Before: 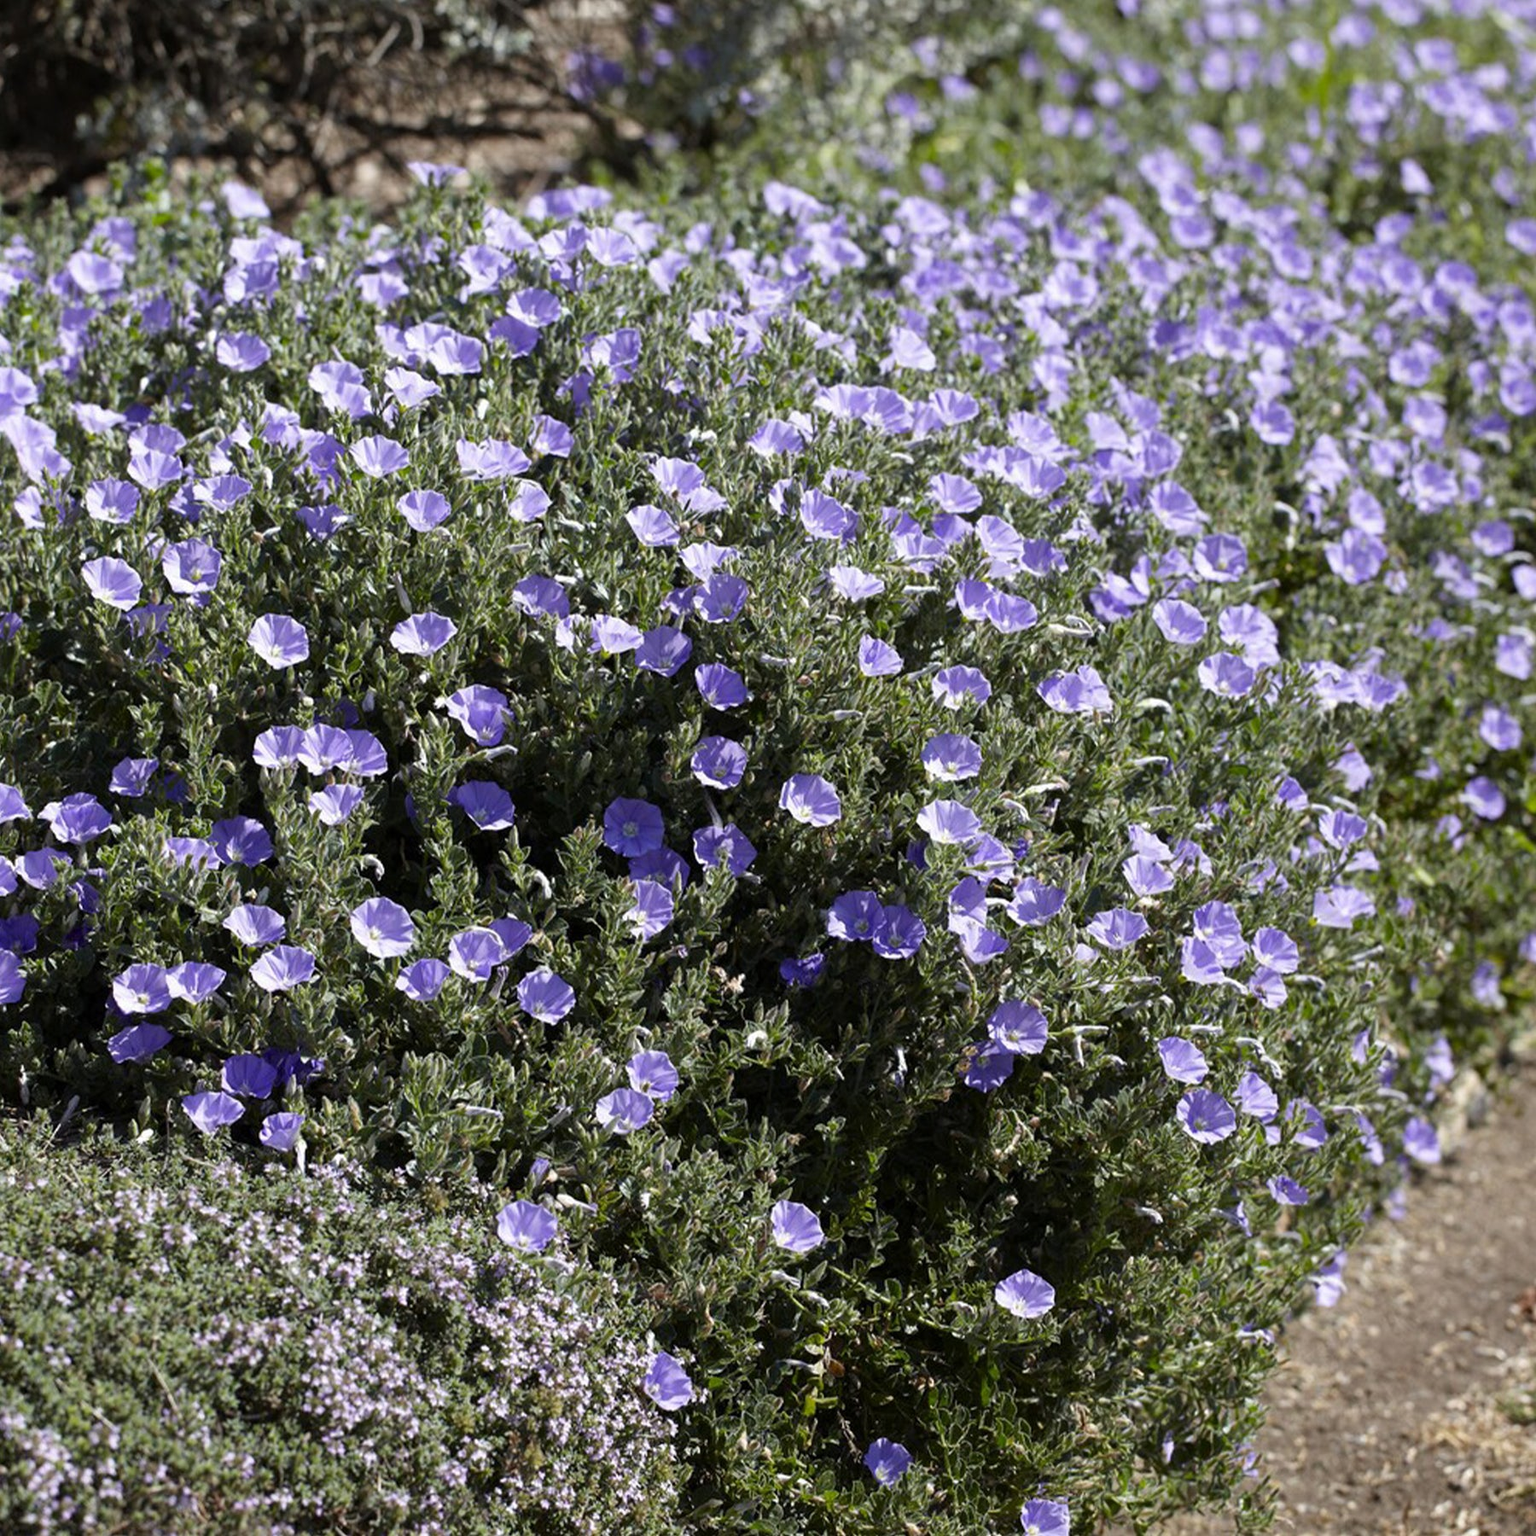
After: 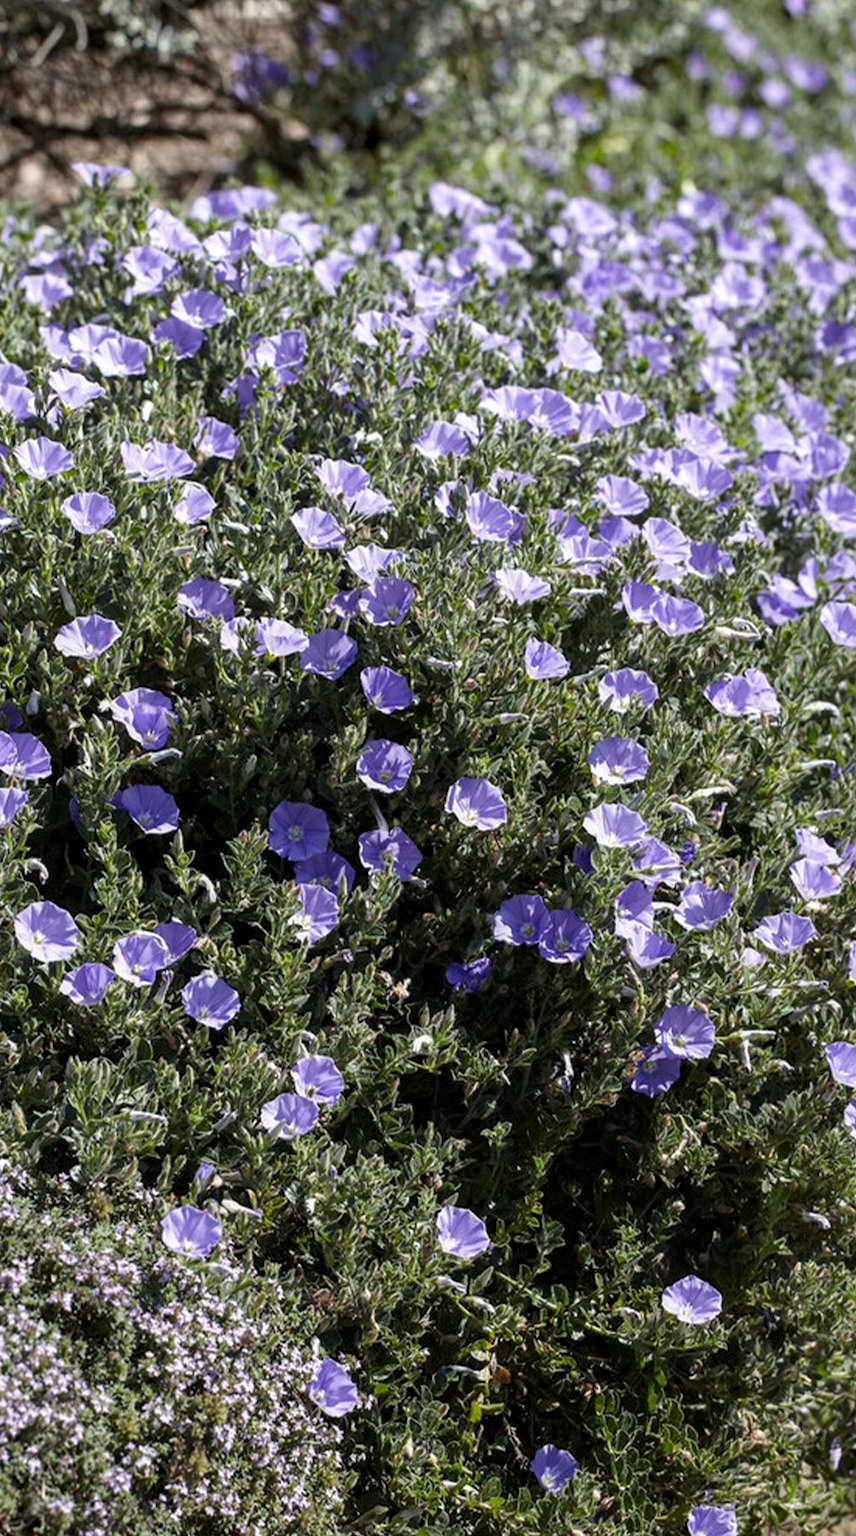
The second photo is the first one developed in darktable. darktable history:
color correction: highlights b* 0.067
local contrast: on, module defaults
crop: left 21.922%, right 22.084%, bottom 0.001%
